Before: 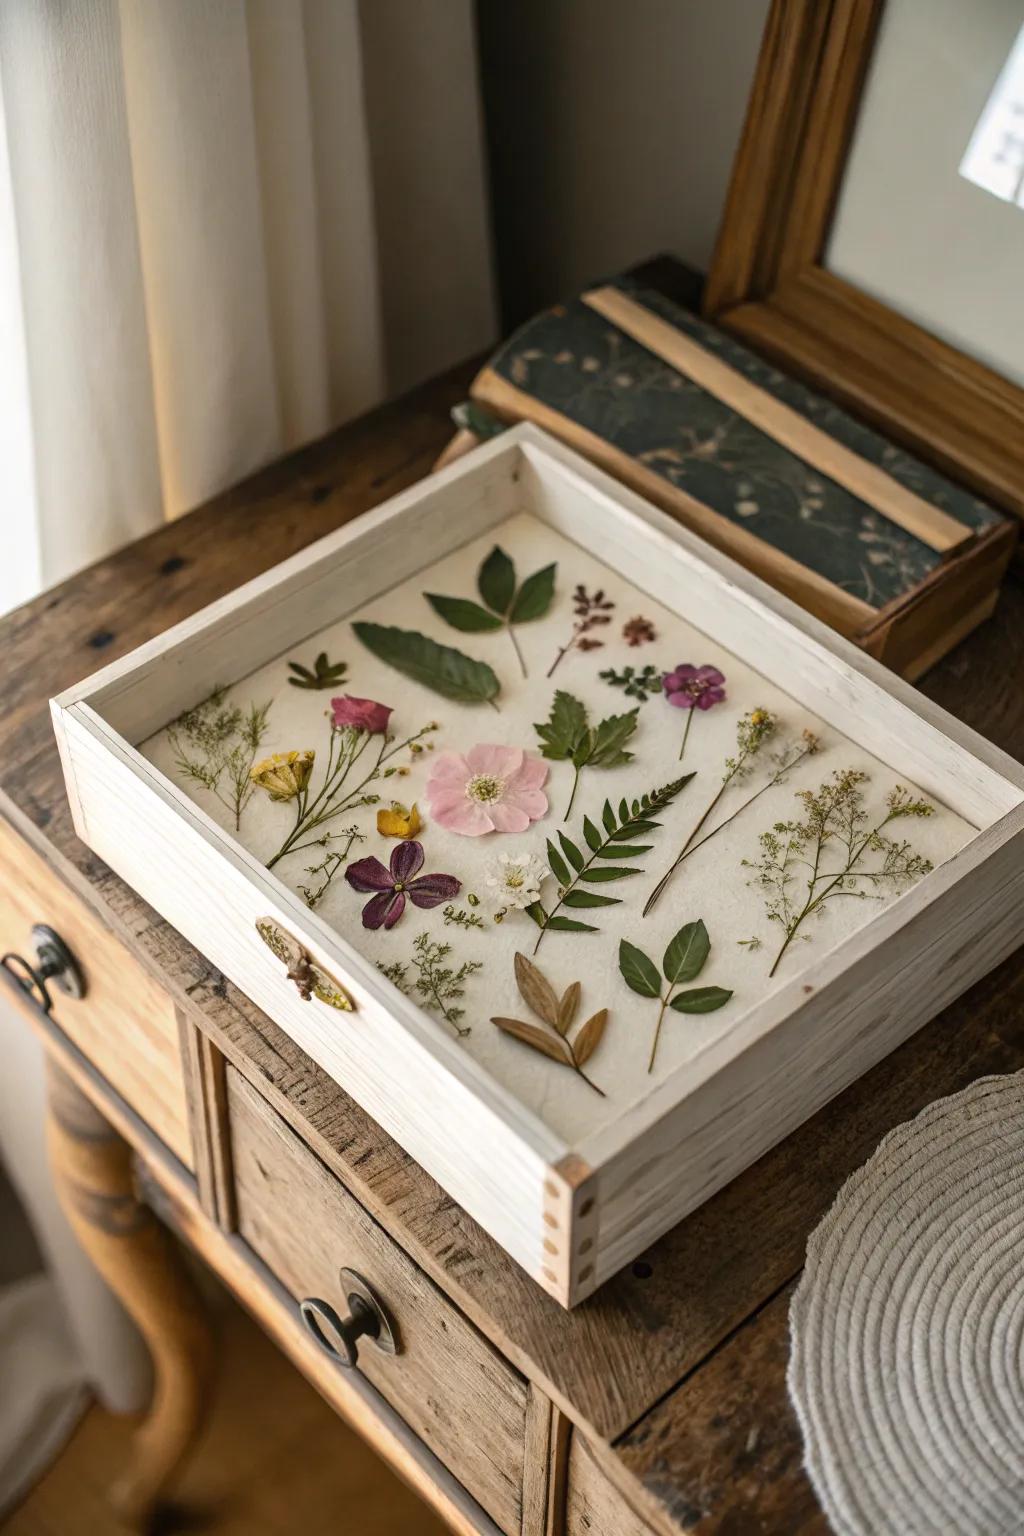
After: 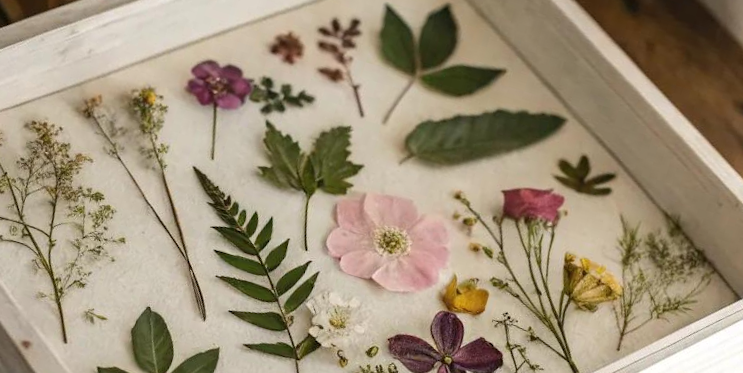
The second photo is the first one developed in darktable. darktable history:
tone equalizer: on, module defaults
crop and rotate: angle 16.12°, top 30.835%, bottom 35.653%
